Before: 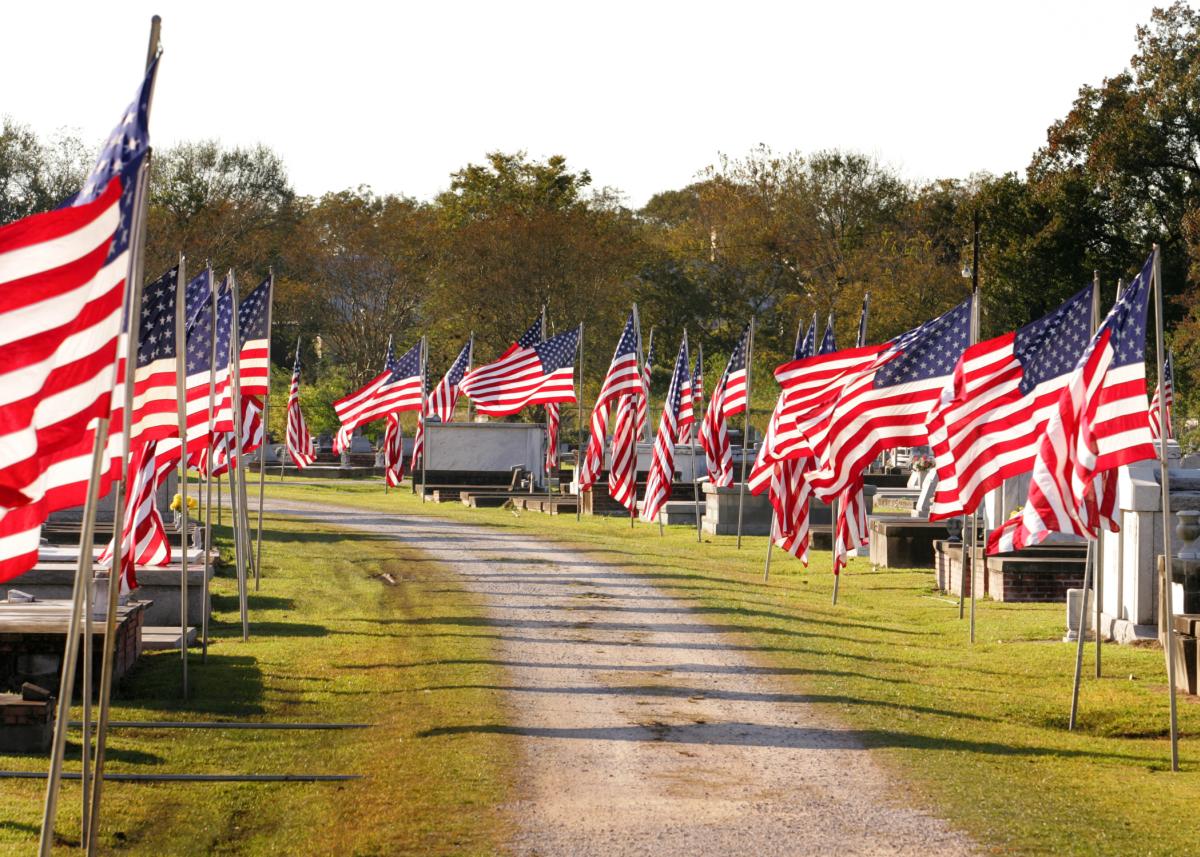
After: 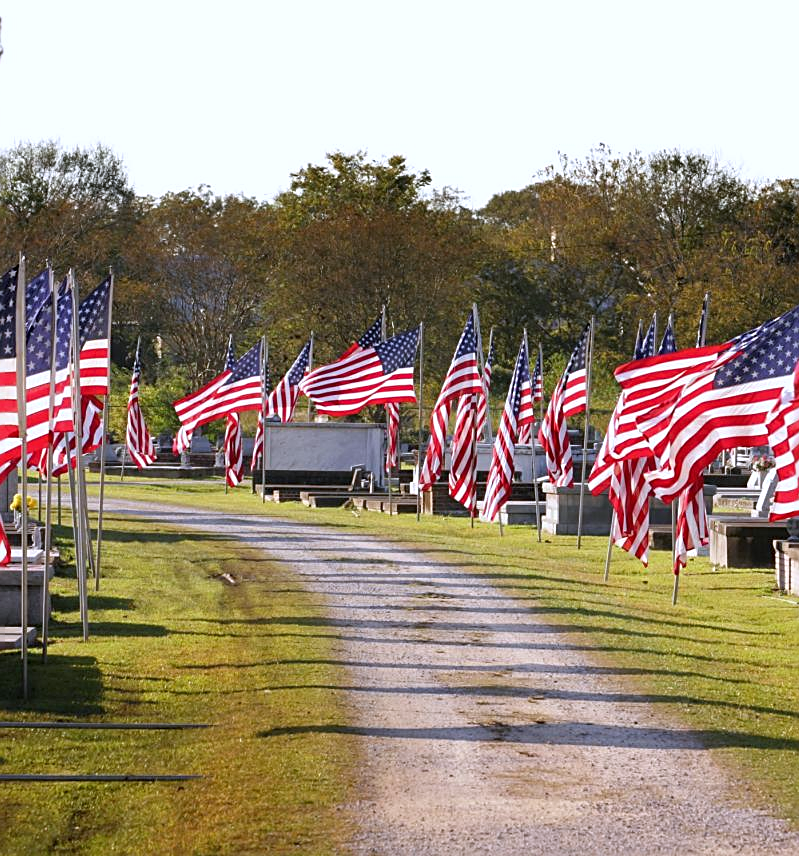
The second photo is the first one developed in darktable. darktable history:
white balance: red 0.967, blue 1.119, emerald 0.756
crop and rotate: left 13.342%, right 19.991%
sharpen: on, module defaults
